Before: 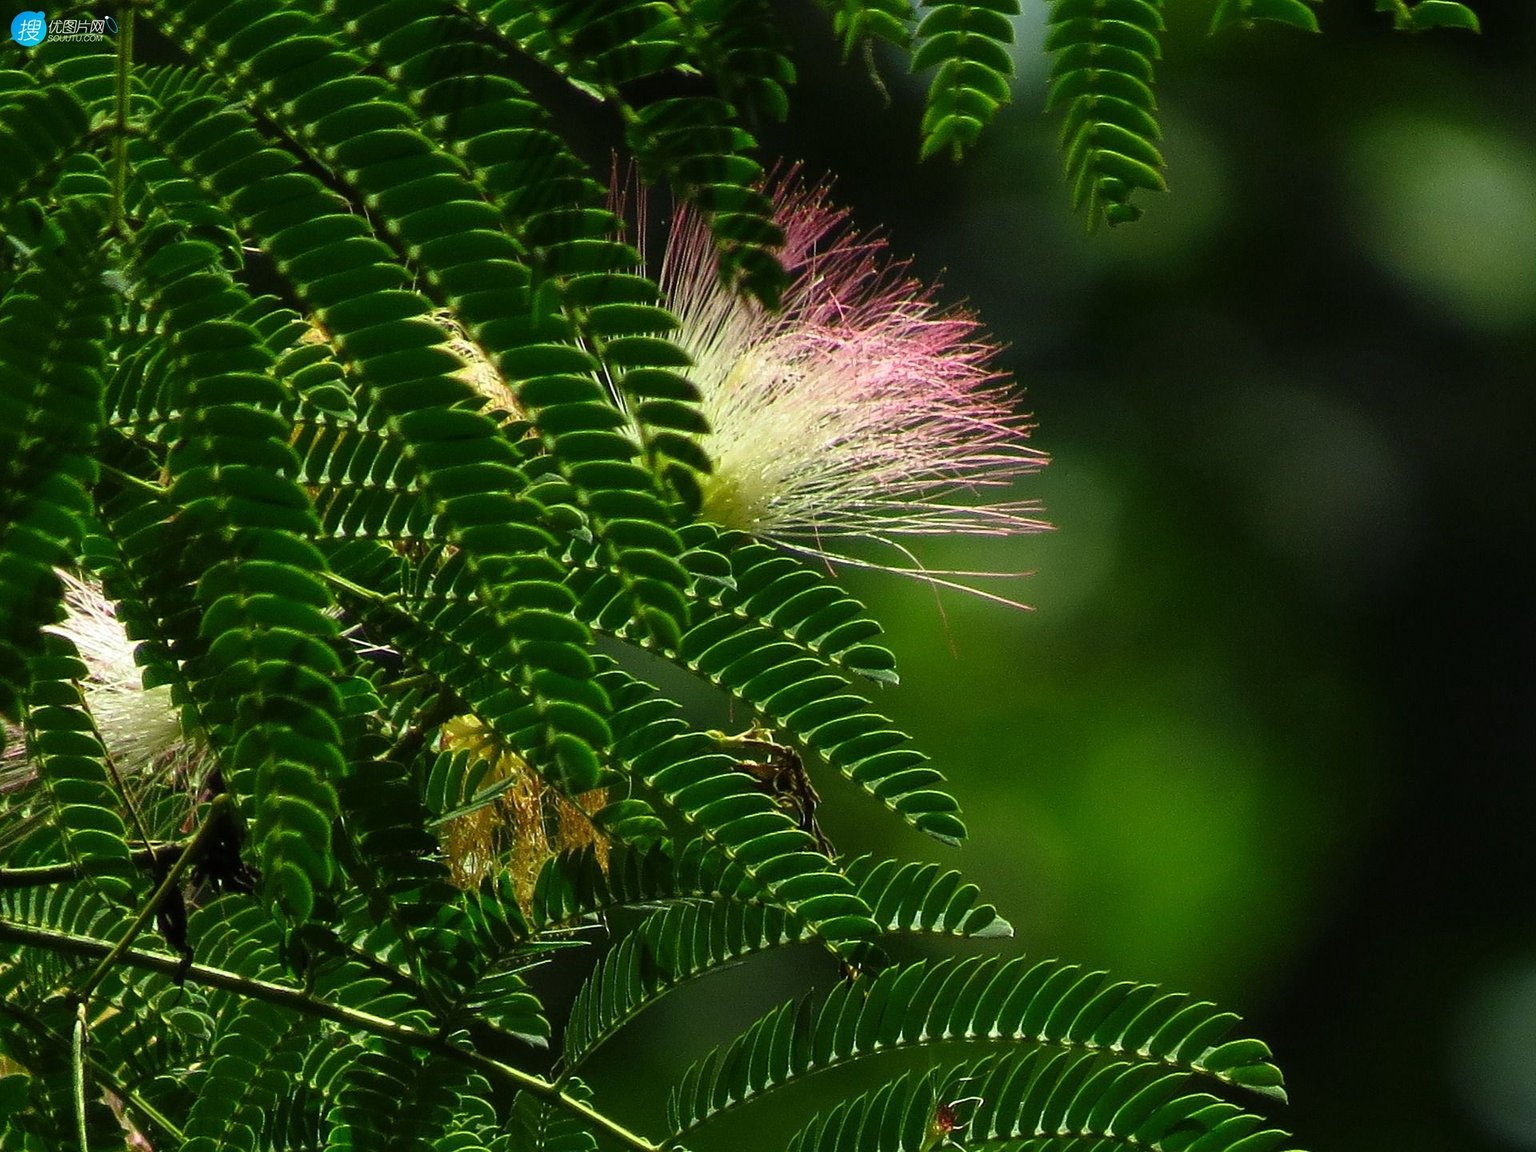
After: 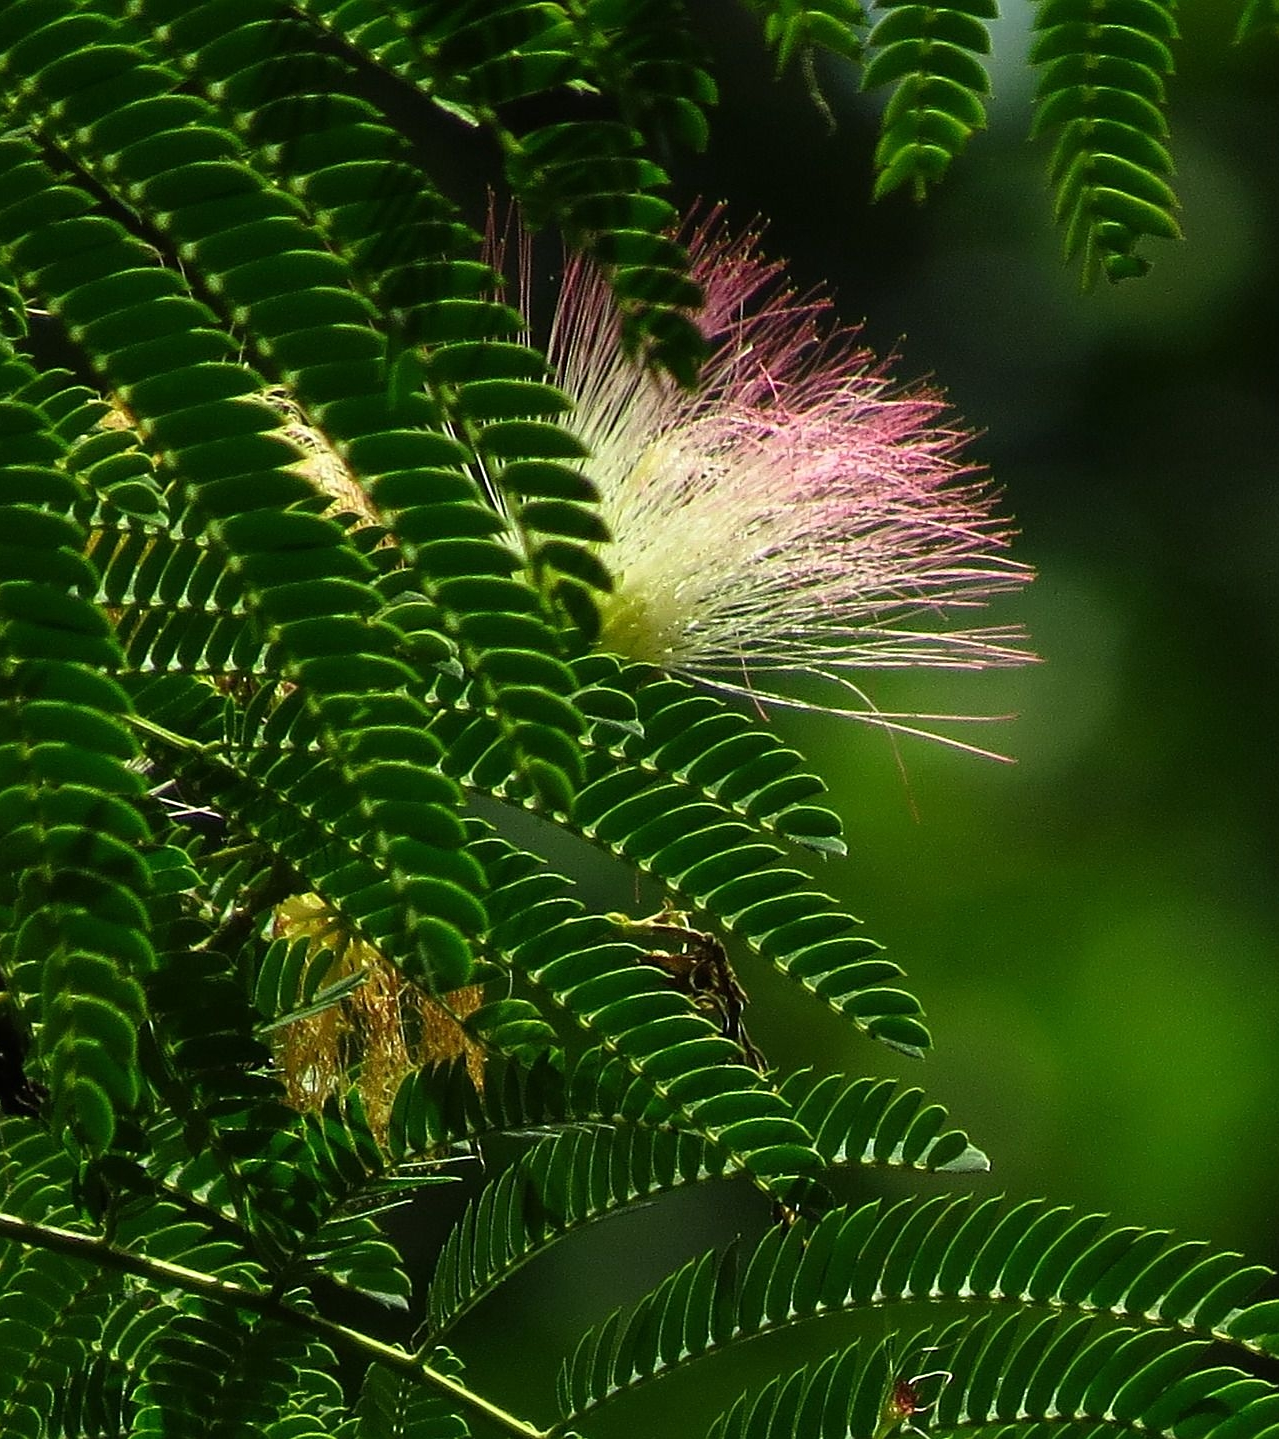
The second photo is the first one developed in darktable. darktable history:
crop and rotate: left 14.436%, right 18.898%
sharpen: amount 0.2
